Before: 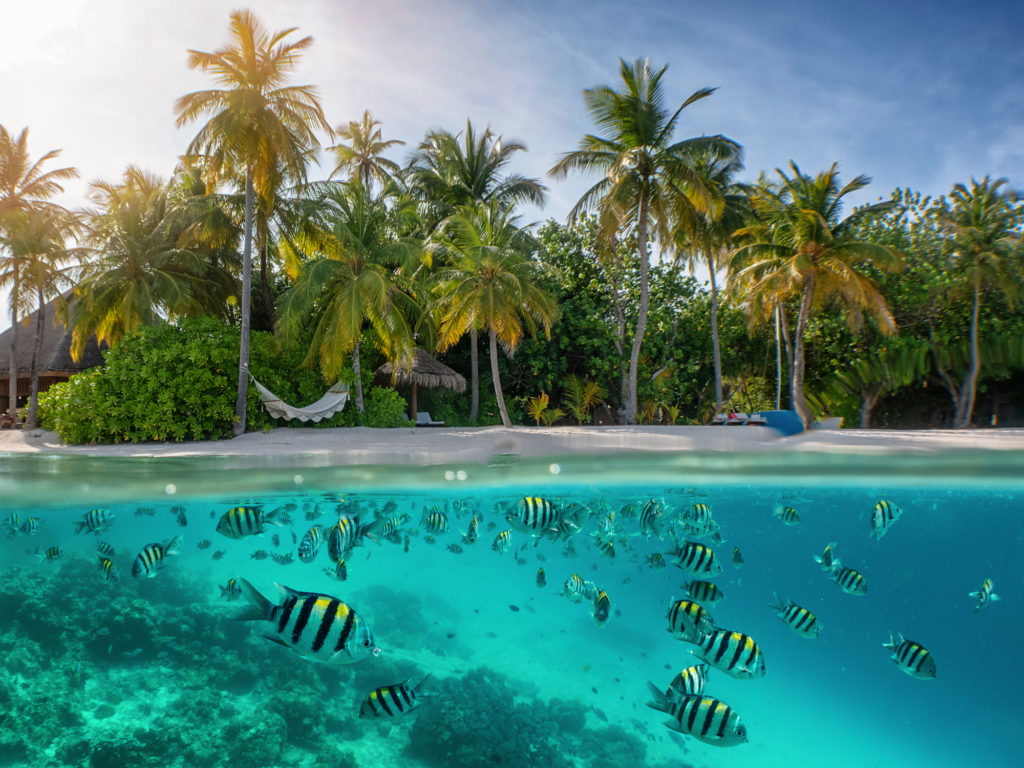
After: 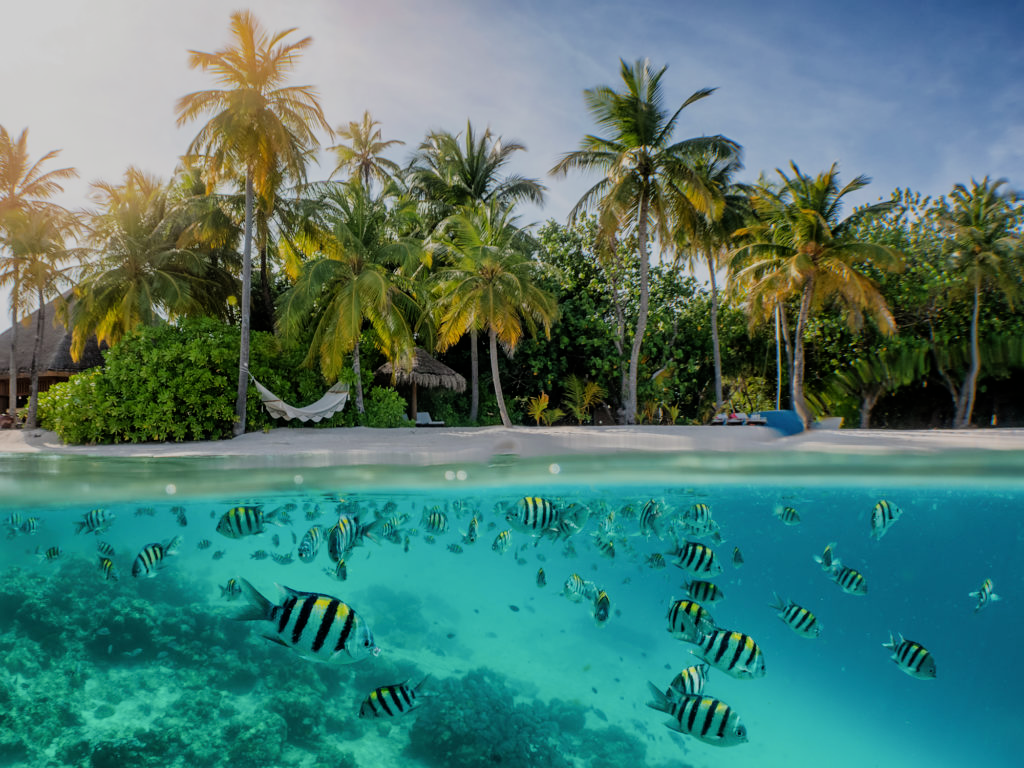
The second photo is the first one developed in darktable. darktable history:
filmic rgb: black relative exposure -7.32 EV, white relative exposure 5.09 EV, hardness 3.2
white balance: red 1, blue 1
